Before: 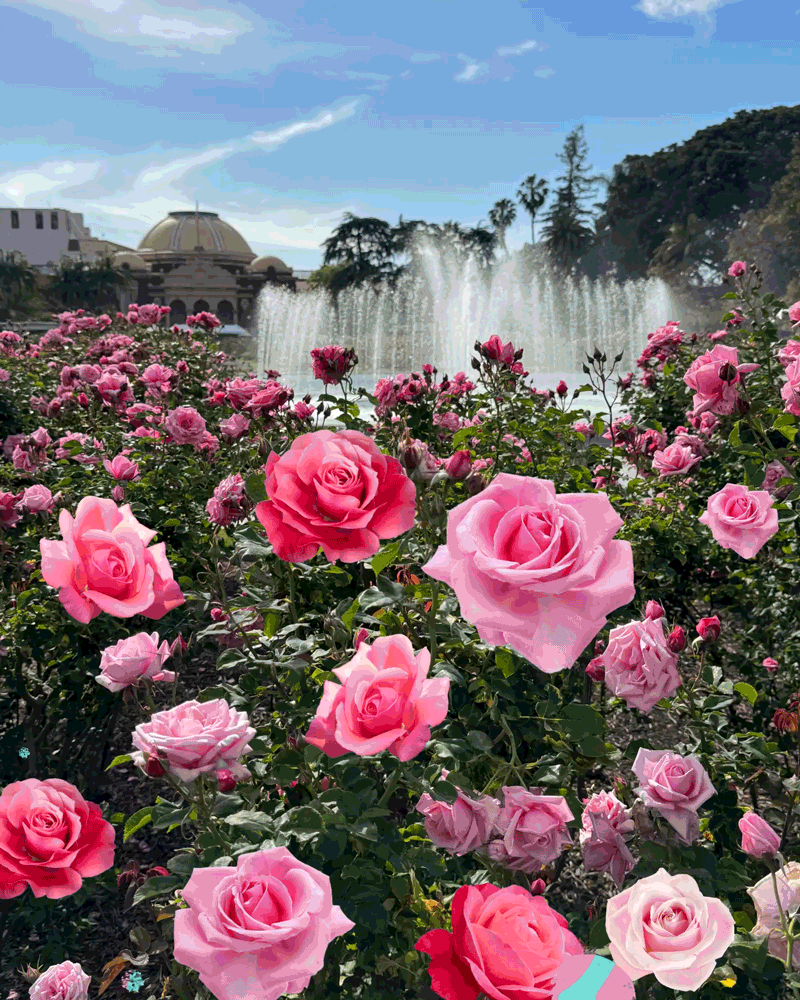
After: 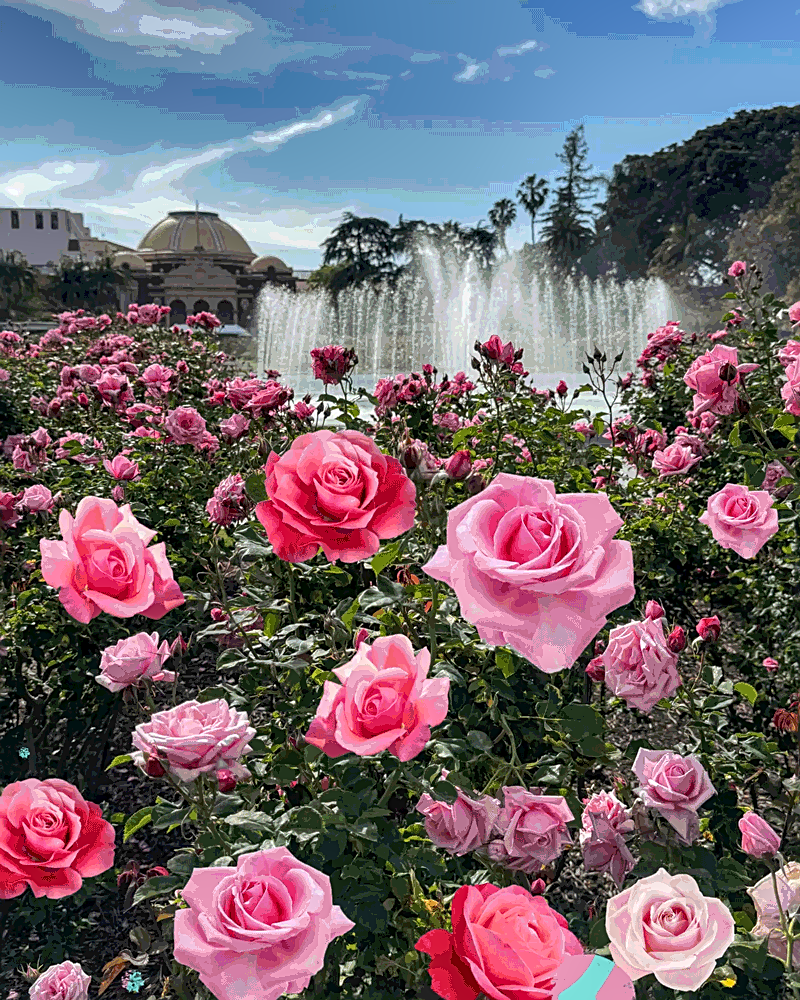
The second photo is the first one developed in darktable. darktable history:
sharpen: on, module defaults
local contrast: on, module defaults
shadows and highlights: shadows 20.76, highlights -82.85, soften with gaussian
